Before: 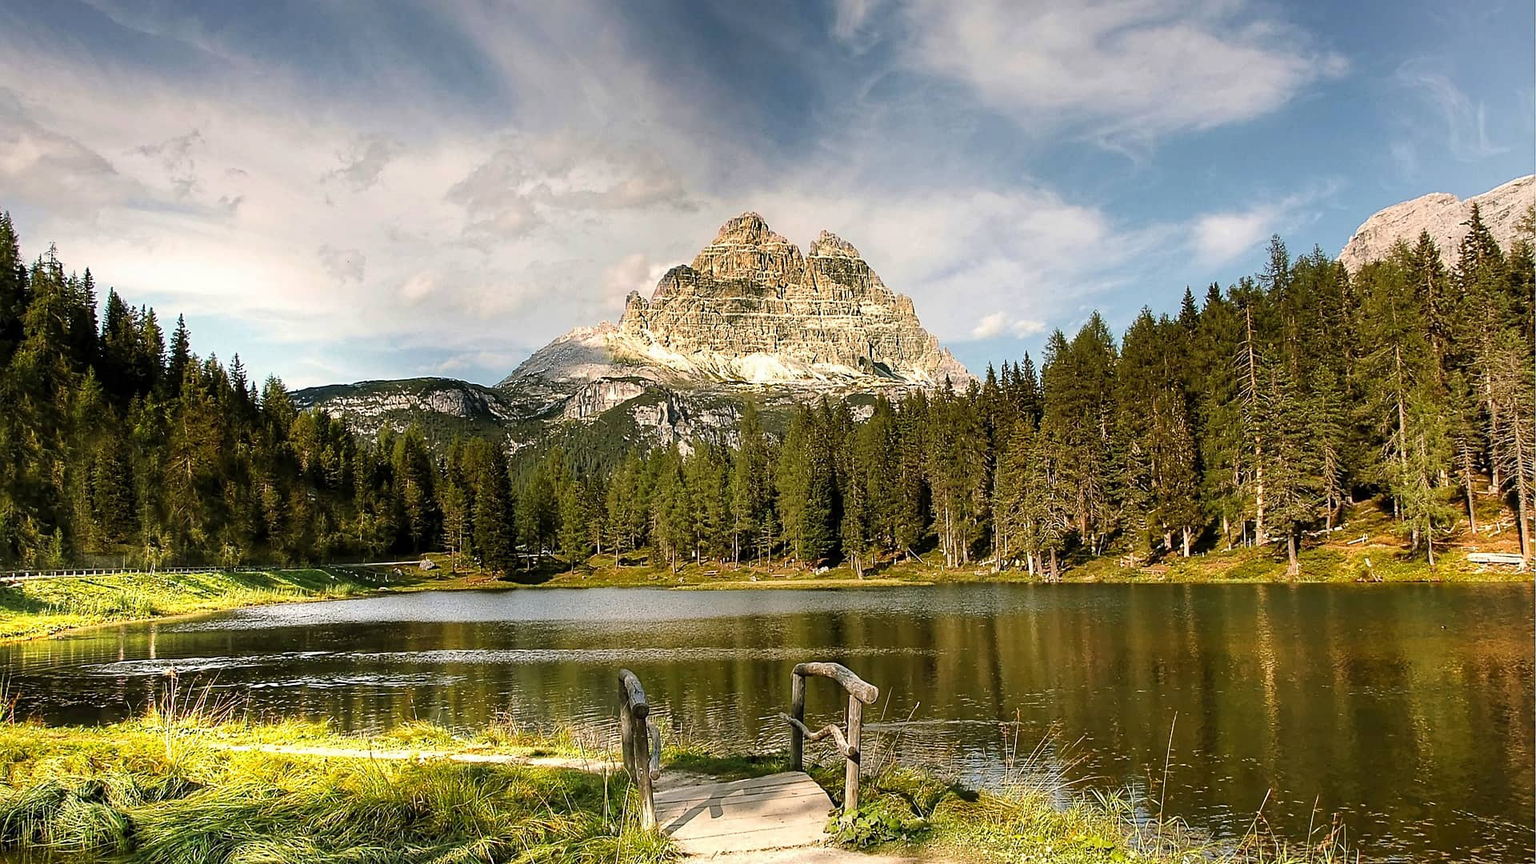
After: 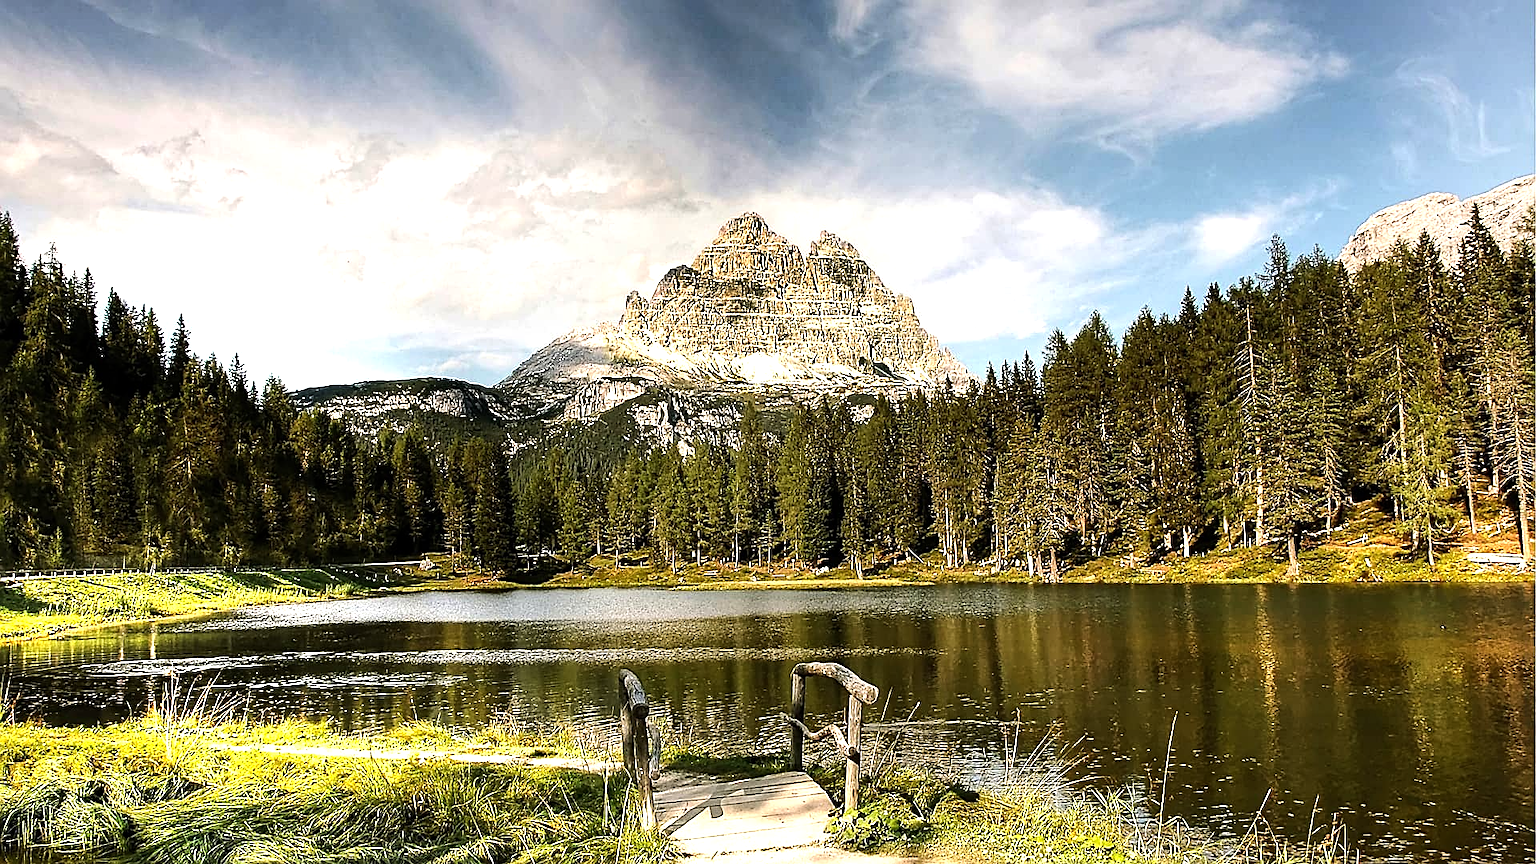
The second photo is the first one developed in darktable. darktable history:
sharpen: on, module defaults
local contrast: mode bilateral grid, contrast 20, coarseness 50, detail 102%, midtone range 0.2
tone equalizer: -8 EV -0.75 EV, -7 EV -0.7 EV, -6 EV -0.6 EV, -5 EV -0.4 EV, -3 EV 0.4 EV, -2 EV 0.6 EV, -1 EV 0.7 EV, +0 EV 0.75 EV, edges refinement/feathering 500, mask exposure compensation -1.57 EV, preserve details no
